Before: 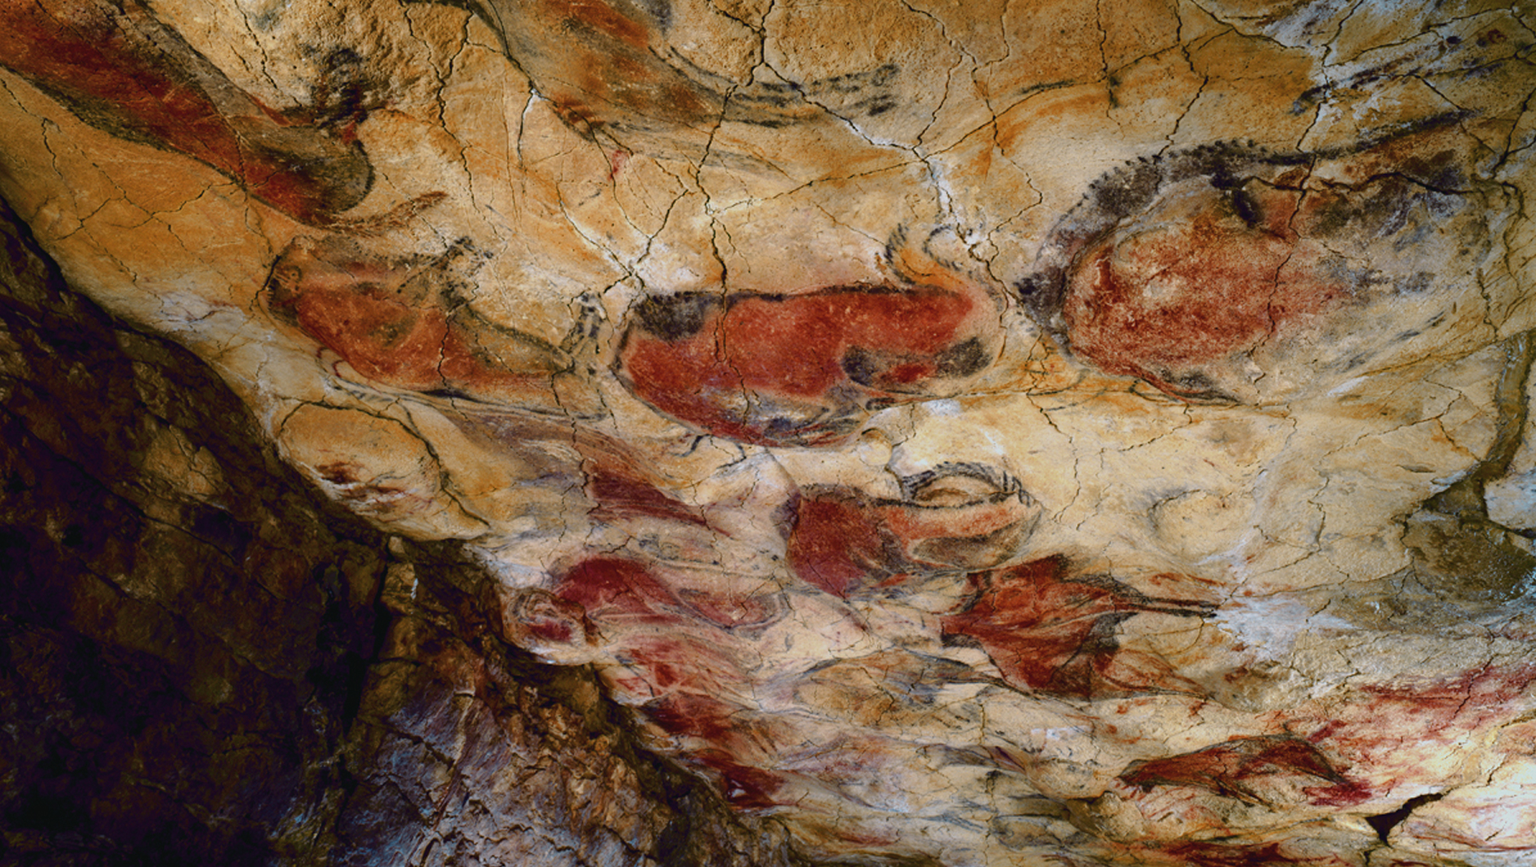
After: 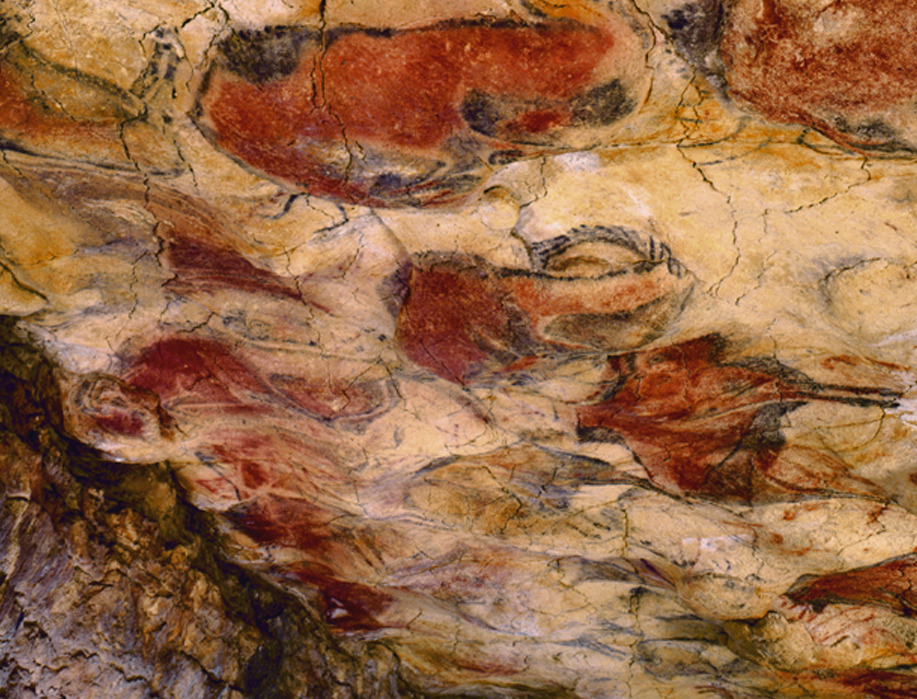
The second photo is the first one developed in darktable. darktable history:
shadows and highlights: radius 171.16, shadows 27, white point adjustment 3.13, highlights -67.95, soften with gaussian
color correction: highlights a* 15, highlights b* 31.55
crop and rotate: left 29.237%, top 31.152%, right 19.807%
color calibration: x 0.38, y 0.391, temperature 4086.74 K
